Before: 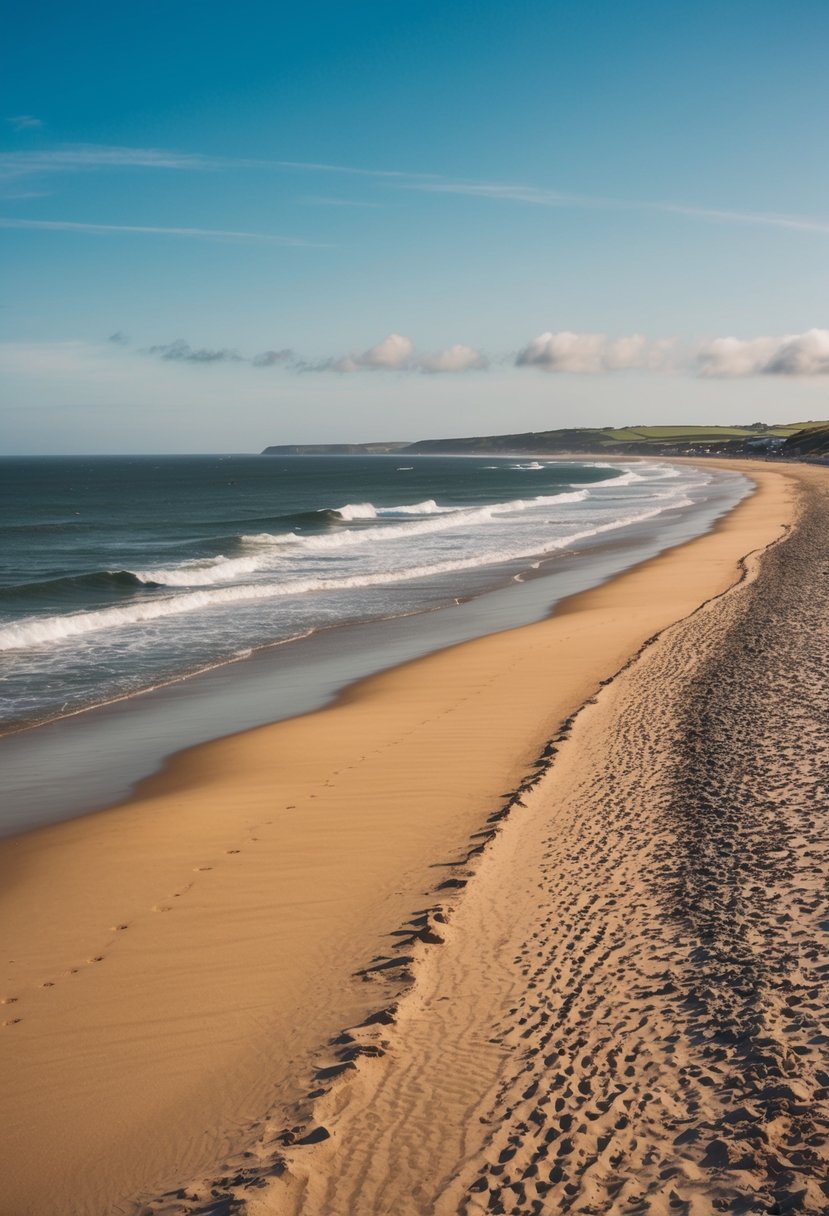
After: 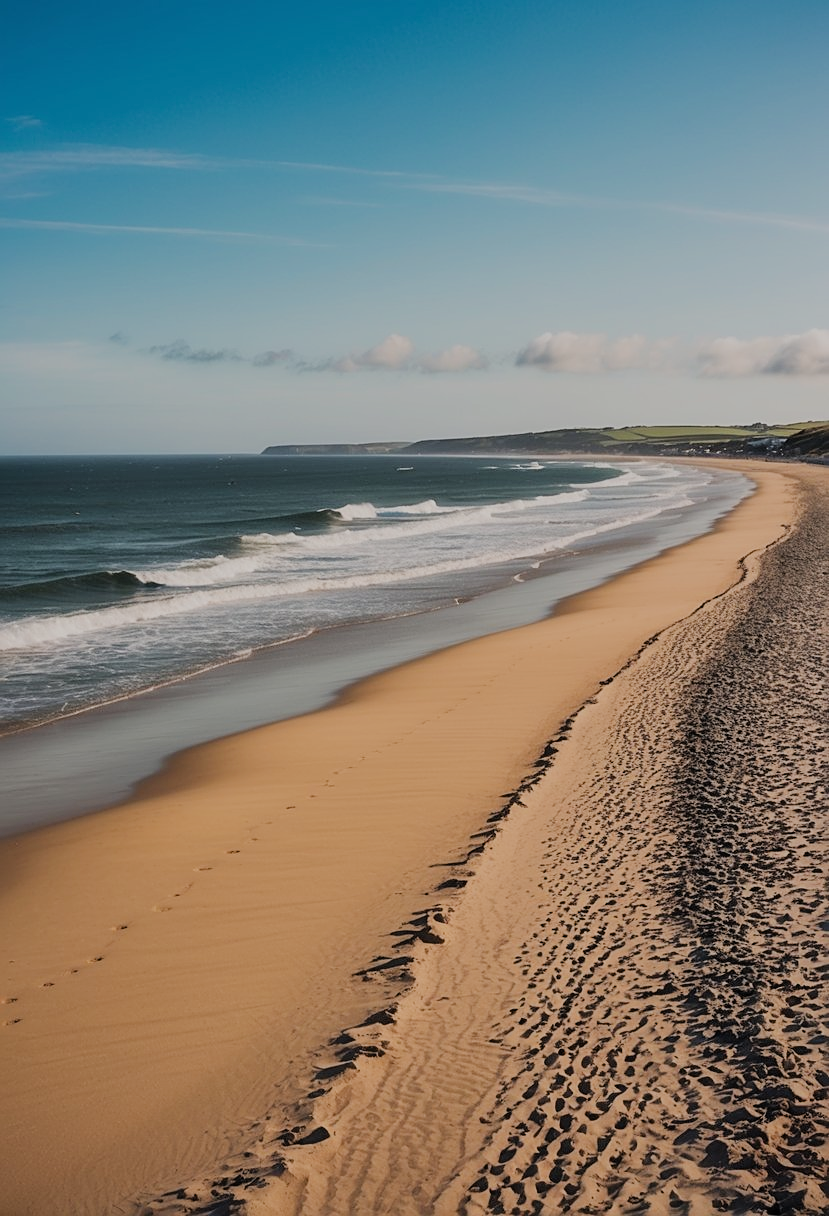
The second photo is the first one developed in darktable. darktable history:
sharpen: on, module defaults
filmic rgb: black relative exposure -6.9 EV, white relative exposure 5.63 EV, threshold 2.98 EV, hardness 2.85, enable highlight reconstruction true
